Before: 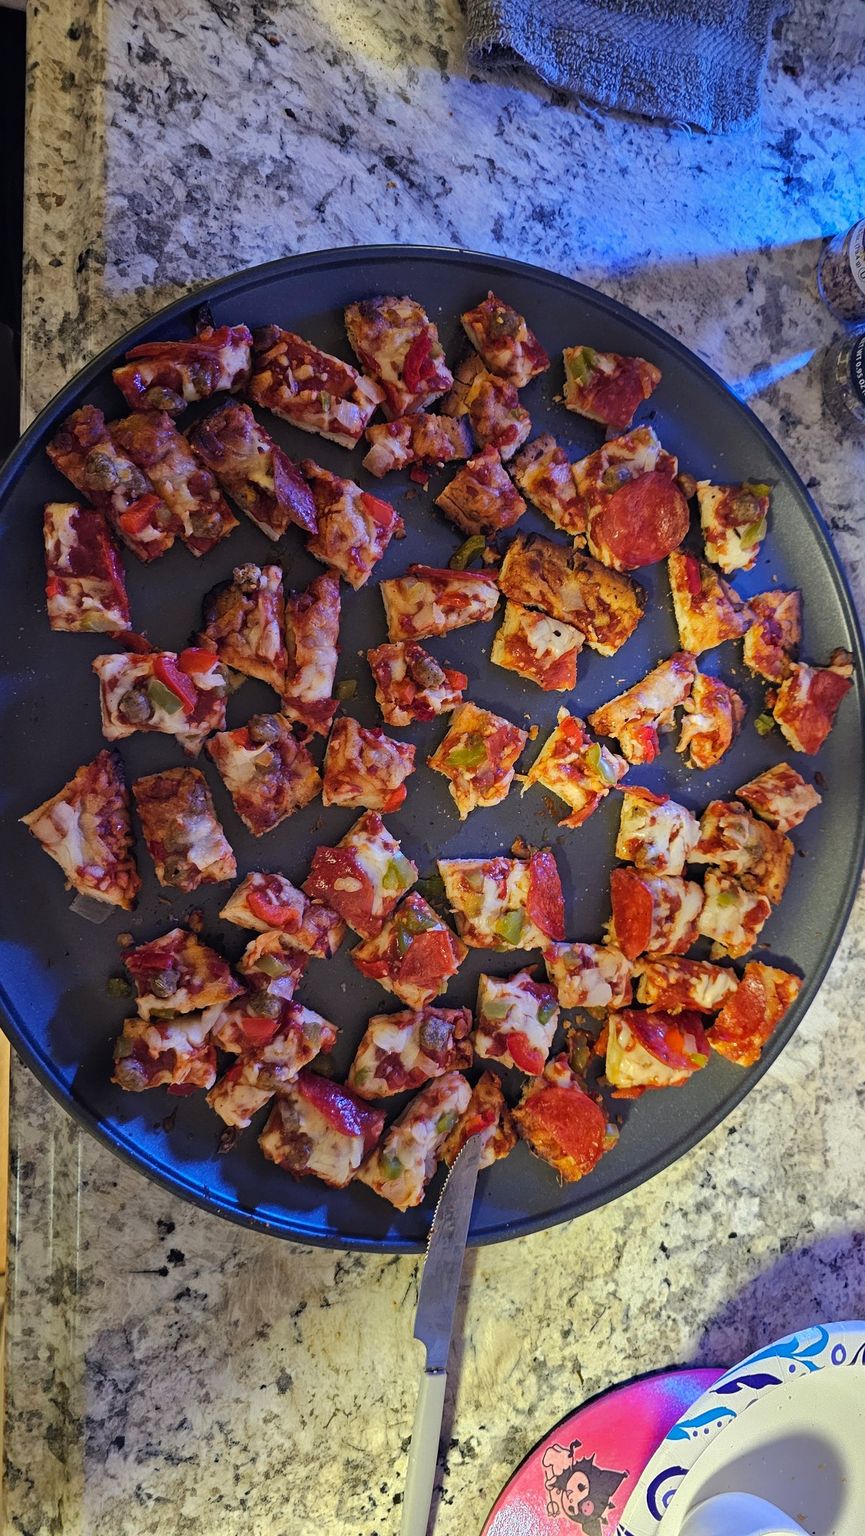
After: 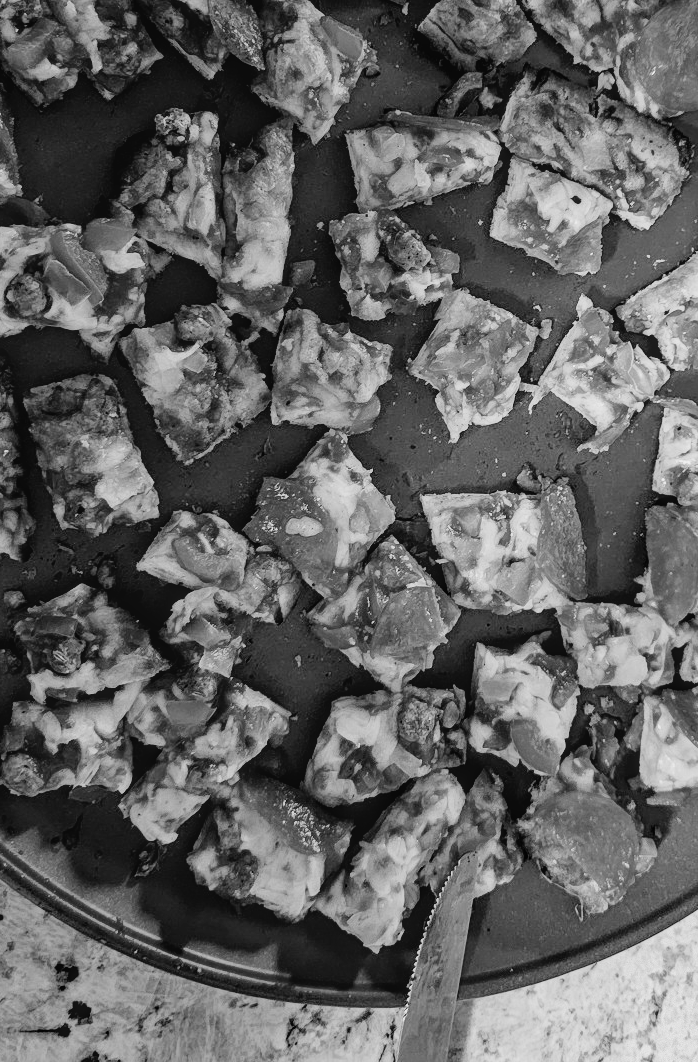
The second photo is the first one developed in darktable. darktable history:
exposure: exposure 0.669 EV, compensate highlight preservation false
crop: left 13.312%, top 31.28%, right 24.627%, bottom 15.582%
contrast brightness saturation: contrast -0.1, saturation -0.1
white balance: red 0.976, blue 1.04
local contrast: on, module defaults
tone equalizer: -8 EV -1.84 EV, -7 EV -1.16 EV, -6 EV -1.62 EV, smoothing diameter 25%, edges refinement/feathering 10, preserve details guided filter
filmic rgb: black relative exposure -5 EV, hardness 2.88, contrast 1.3, highlights saturation mix -30%
monochrome: a -3.63, b -0.465
